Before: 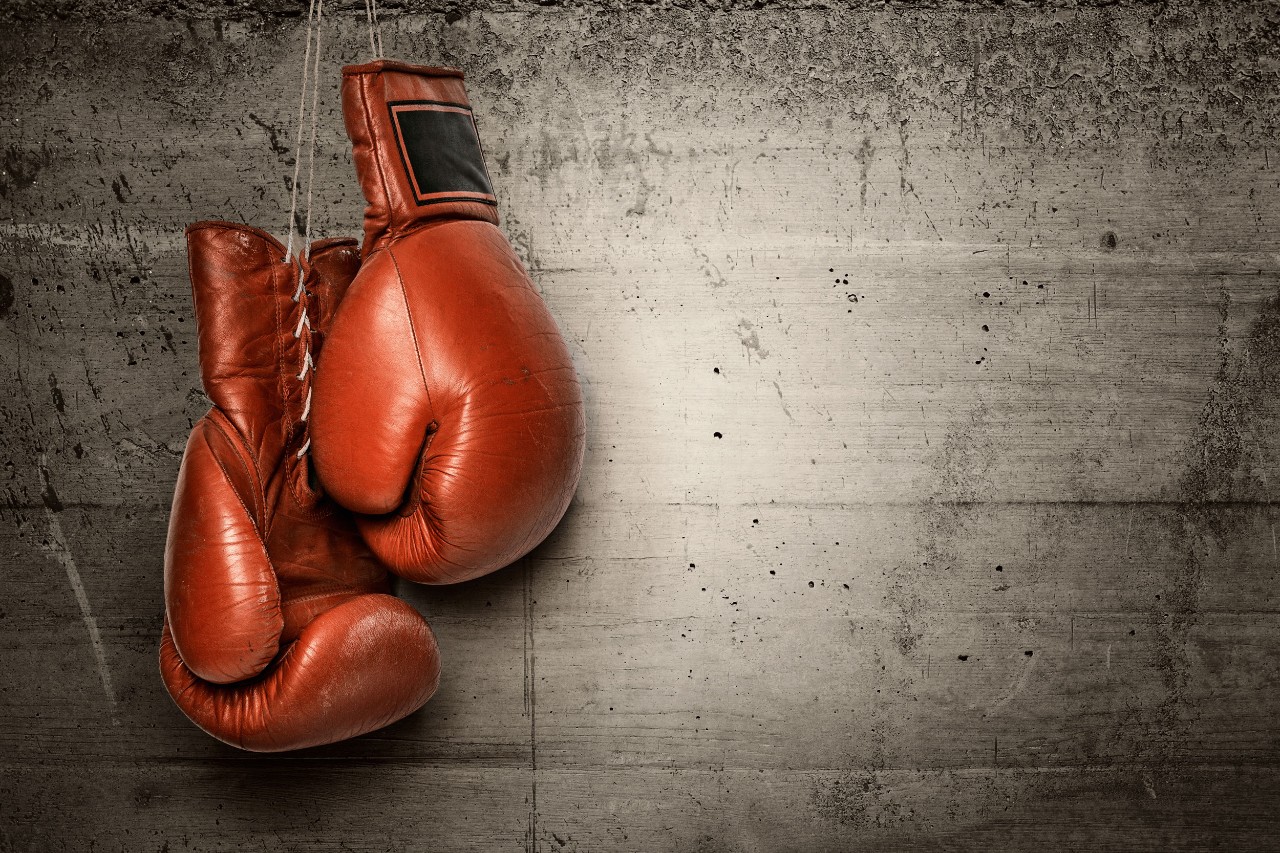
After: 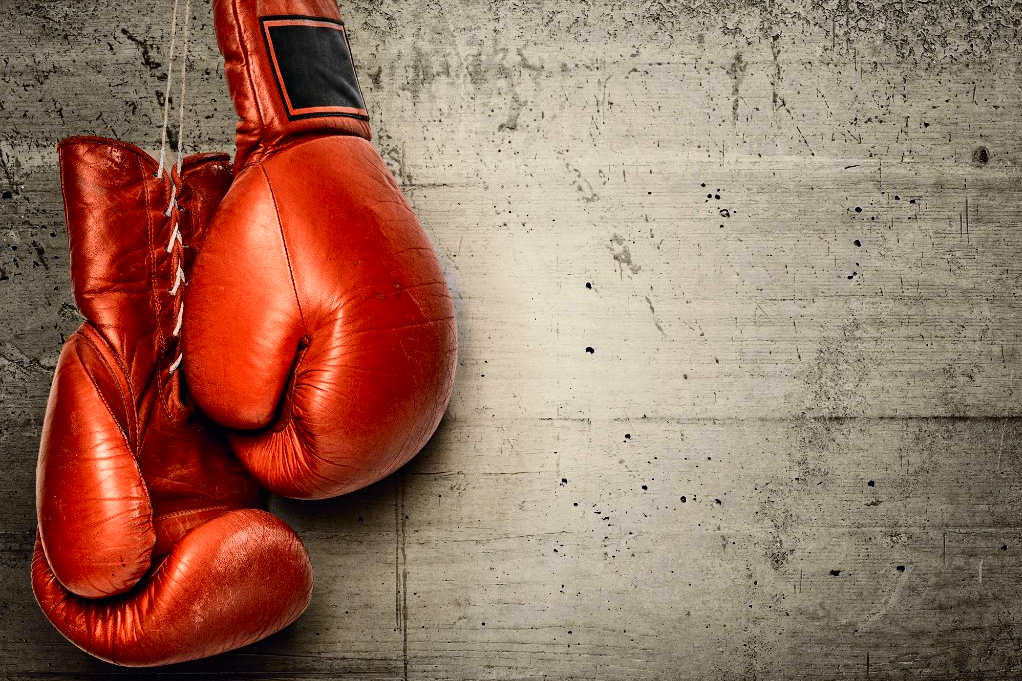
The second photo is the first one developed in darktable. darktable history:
white balance: emerald 1
shadows and highlights: shadows 40, highlights -54, highlights color adjustment 46%, low approximation 0.01, soften with gaussian
haze removal: compatibility mode true, adaptive false
tone curve: curves: ch0 [(0, 0) (0.071, 0.047) (0.266, 0.26) (0.491, 0.552) (0.753, 0.818) (1, 0.983)]; ch1 [(0, 0) (0.346, 0.307) (0.408, 0.369) (0.463, 0.443) (0.482, 0.493) (0.502, 0.5) (0.517, 0.518) (0.546, 0.576) (0.588, 0.643) (0.651, 0.709) (1, 1)]; ch2 [(0, 0) (0.346, 0.34) (0.434, 0.46) (0.485, 0.494) (0.5, 0.494) (0.517, 0.503) (0.535, 0.545) (0.583, 0.624) (0.625, 0.678) (1, 1)], color space Lab, independent channels, preserve colors none
crop and rotate: left 10.071%, top 10.071%, right 10.02%, bottom 10.02%
